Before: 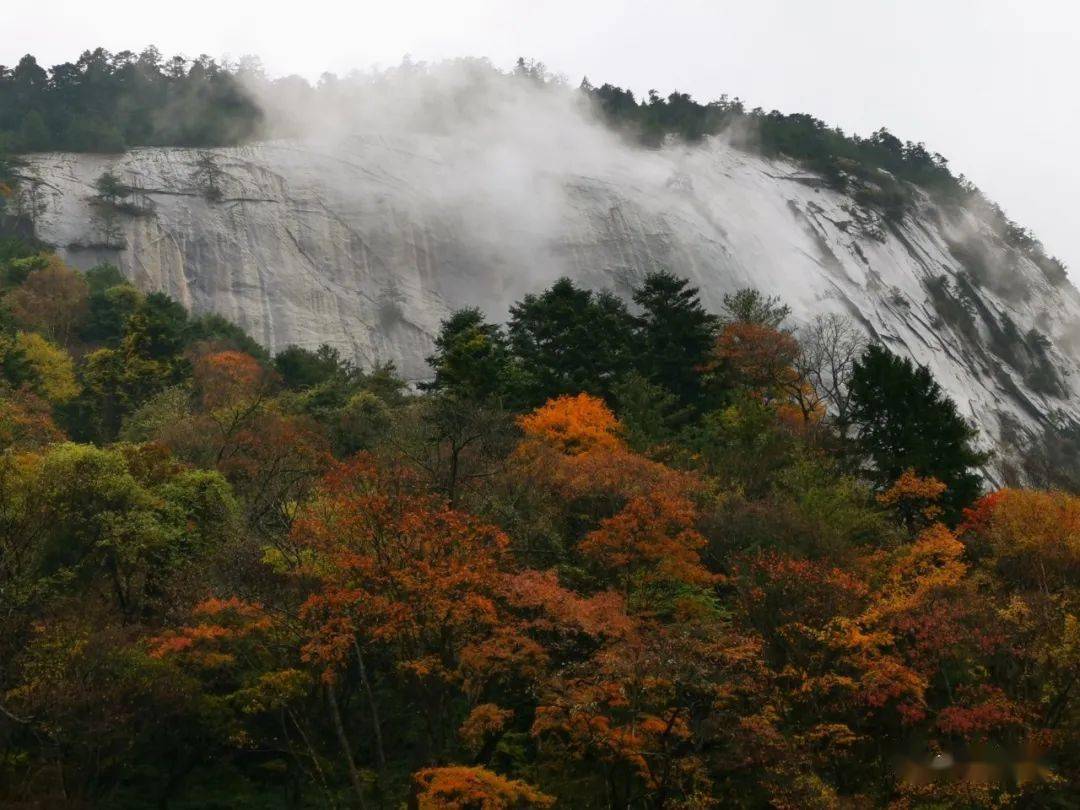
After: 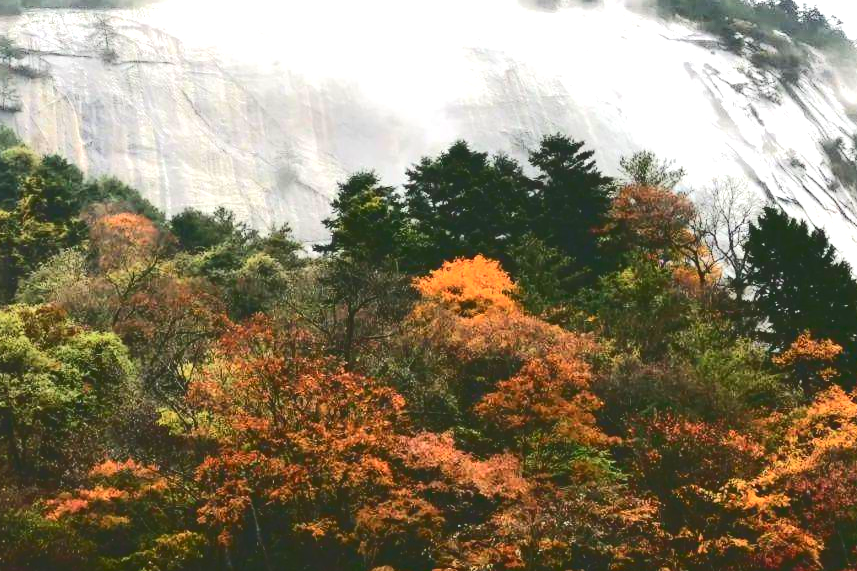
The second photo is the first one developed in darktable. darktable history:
tone curve: curves: ch0 [(0, 0) (0.003, 0.145) (0.011, 0.15) (0.025, 0.15) (0.044, 0.156) (0.069, 0.161) (0.1, 0.169) (0.136, 0.175) (0.177, 0.184) (0.224, 0.196) (0.277, 0.234) (0.335, 0.291) (0.399, 0.391) (0.468, 0.505) (0.543, 0.633) (0.623, 0.742) (0.709, 0.826) (0.801, 0.882) (0.898, 0.93) (1, 1)], color space Lab, independent channels, preserve colors none
crop: left 9.686%, top 17.087%, right 10.945%, bottom 12.3%
exposure: black level correction 0, exposure 1.499 EV, compensate highlight preservation false
